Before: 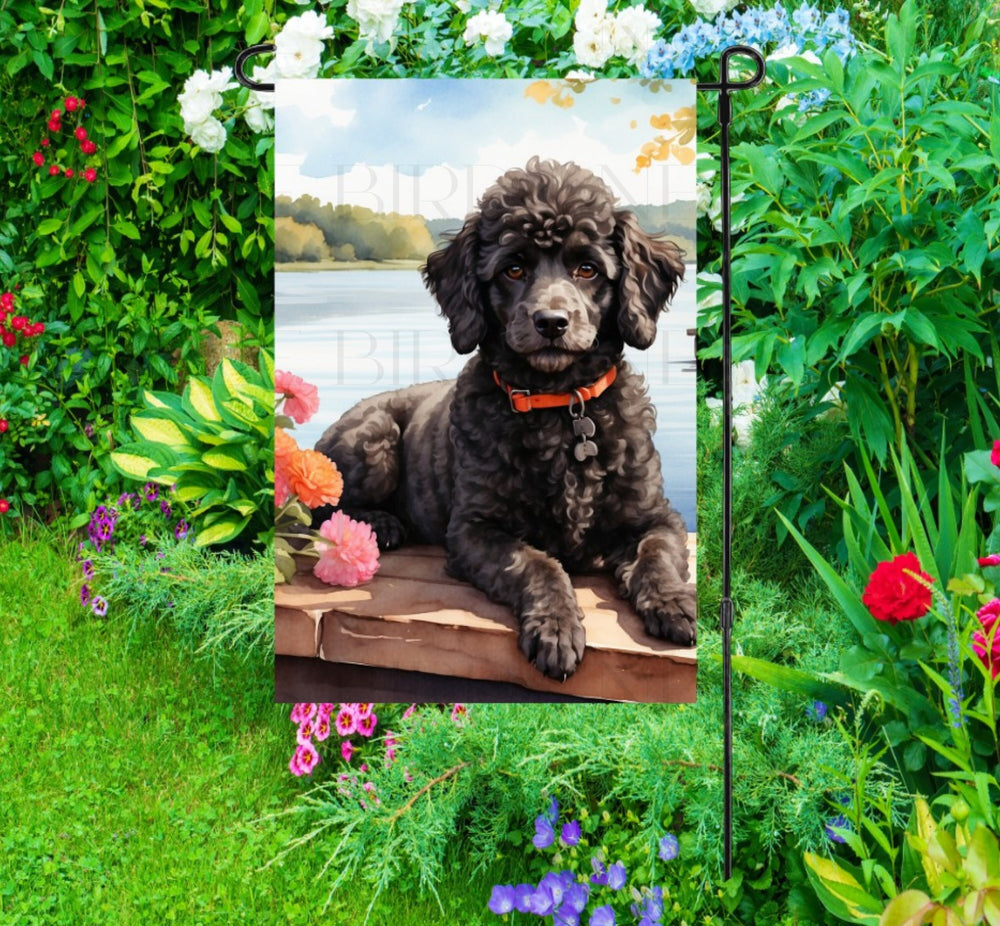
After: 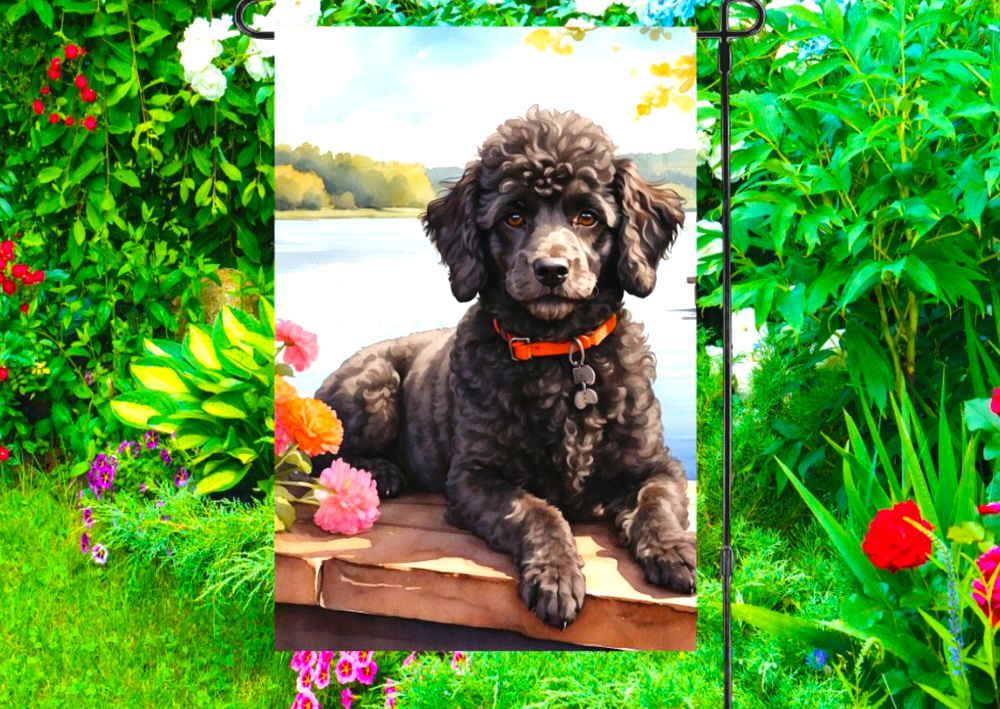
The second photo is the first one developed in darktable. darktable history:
exposure: black level correction -0.002, exposure 0.544 EV, compensate highlight preservation false
color balance rgb: highlights gain › chroma 0.26%, highlights gain › hue 331.43°, linear chroma grading › global chroma 14.385%, perceptual saturation grading › global saturation 19.522%, global vibrance 0.373%
crop: top 5.622%, bottom 17.738%
